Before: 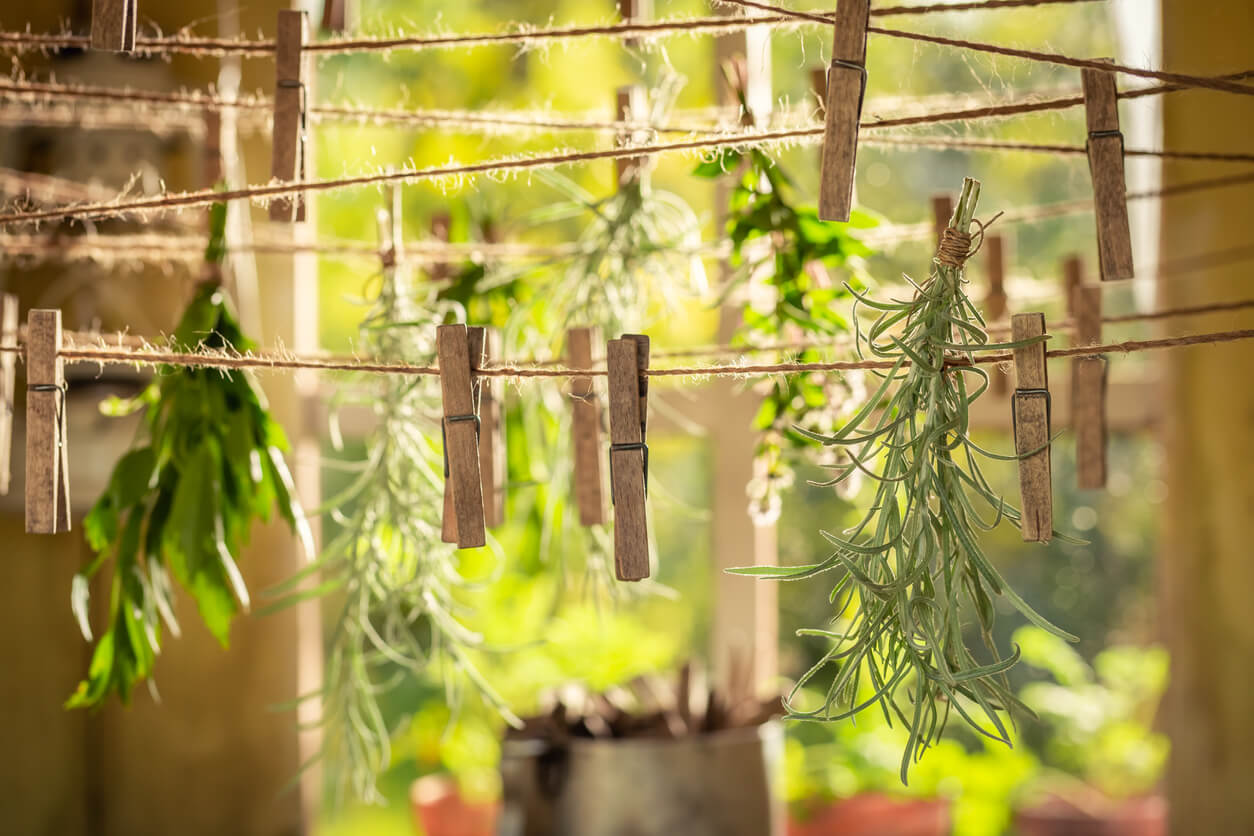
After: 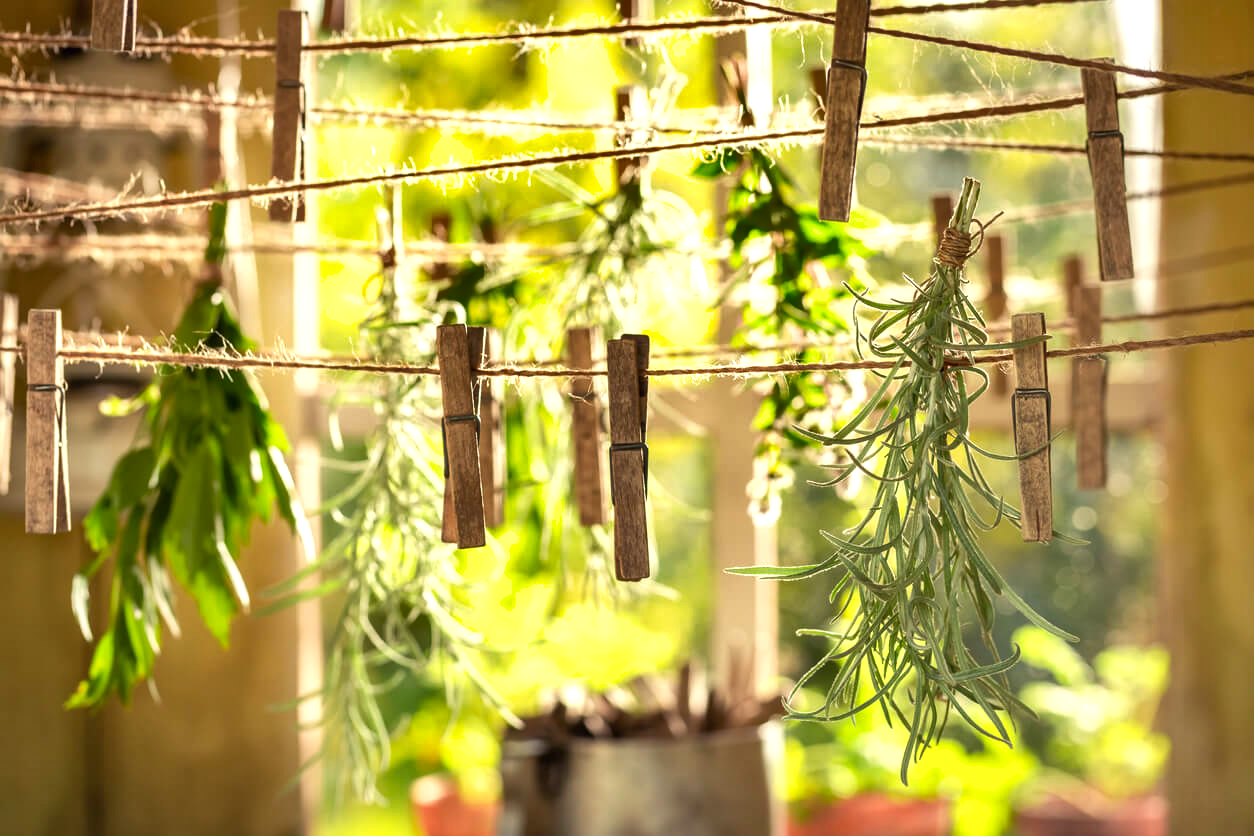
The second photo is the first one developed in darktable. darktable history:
exposure: black level correction 0.001, exposure 0.5 EV, compensate exposure bias true, compensate highlight preservation false
shadows and highlights: soften with gaussian
